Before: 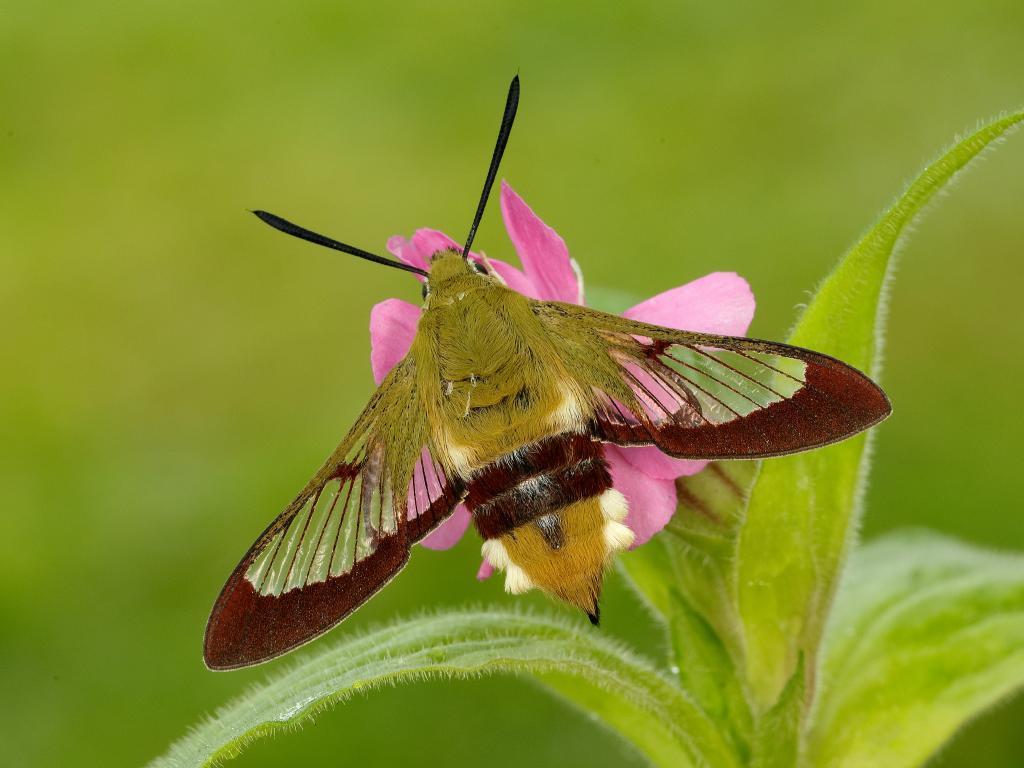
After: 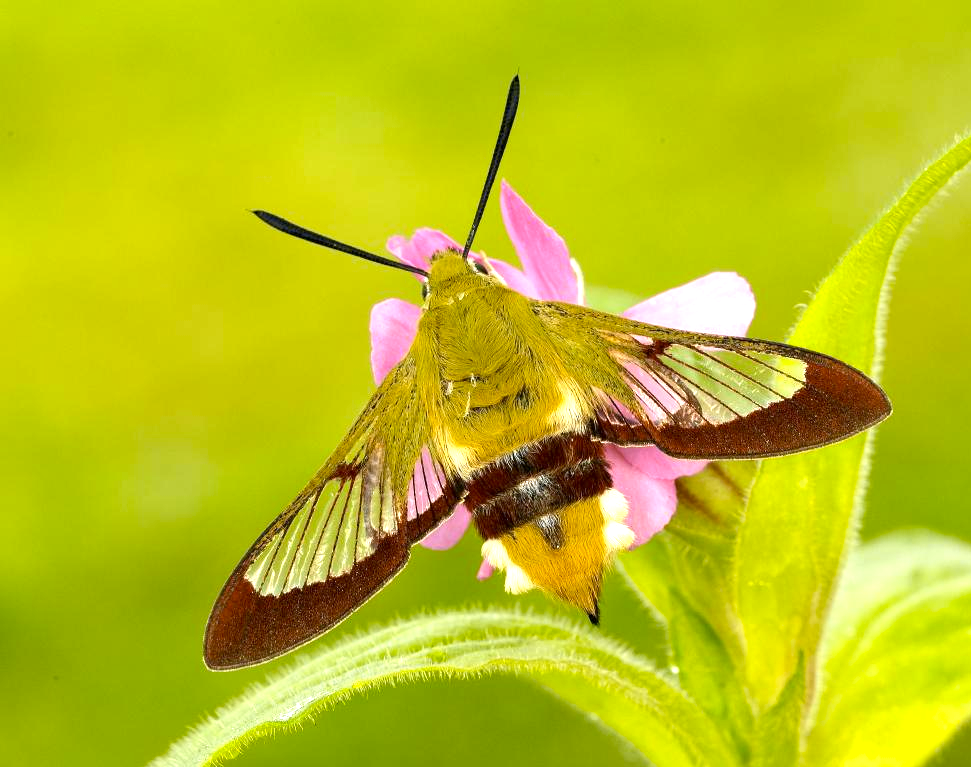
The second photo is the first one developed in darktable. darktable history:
exposure: black level correction 0.001, exposure 1 EV, compensate highlight preservation false
crop and rotate: right 5.167%
color contrast: green-magenta contrast 0.85, blue-yellow contrast 1.25, unbound 0
tone equalizer: on, module defaults
